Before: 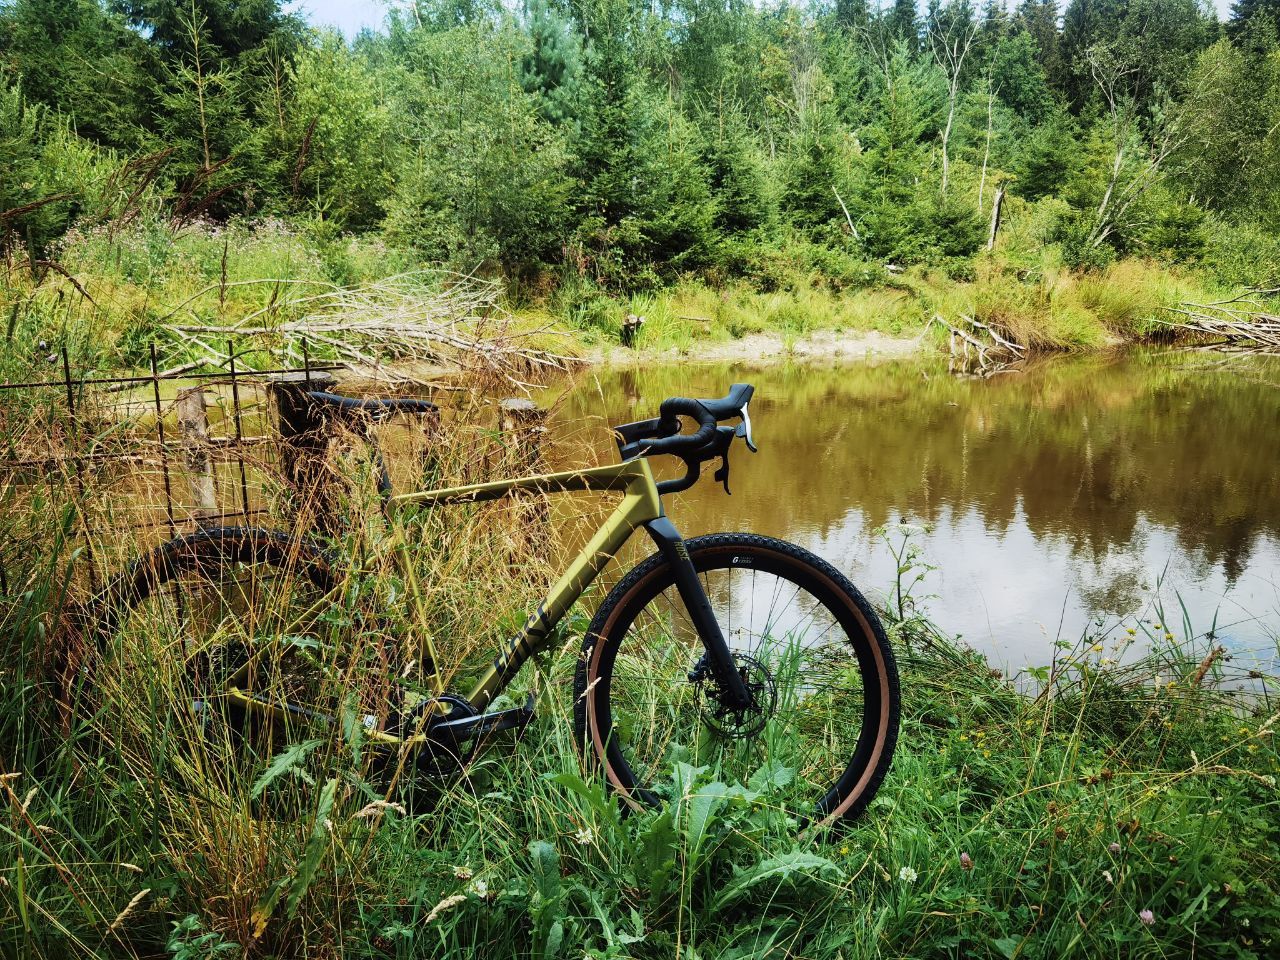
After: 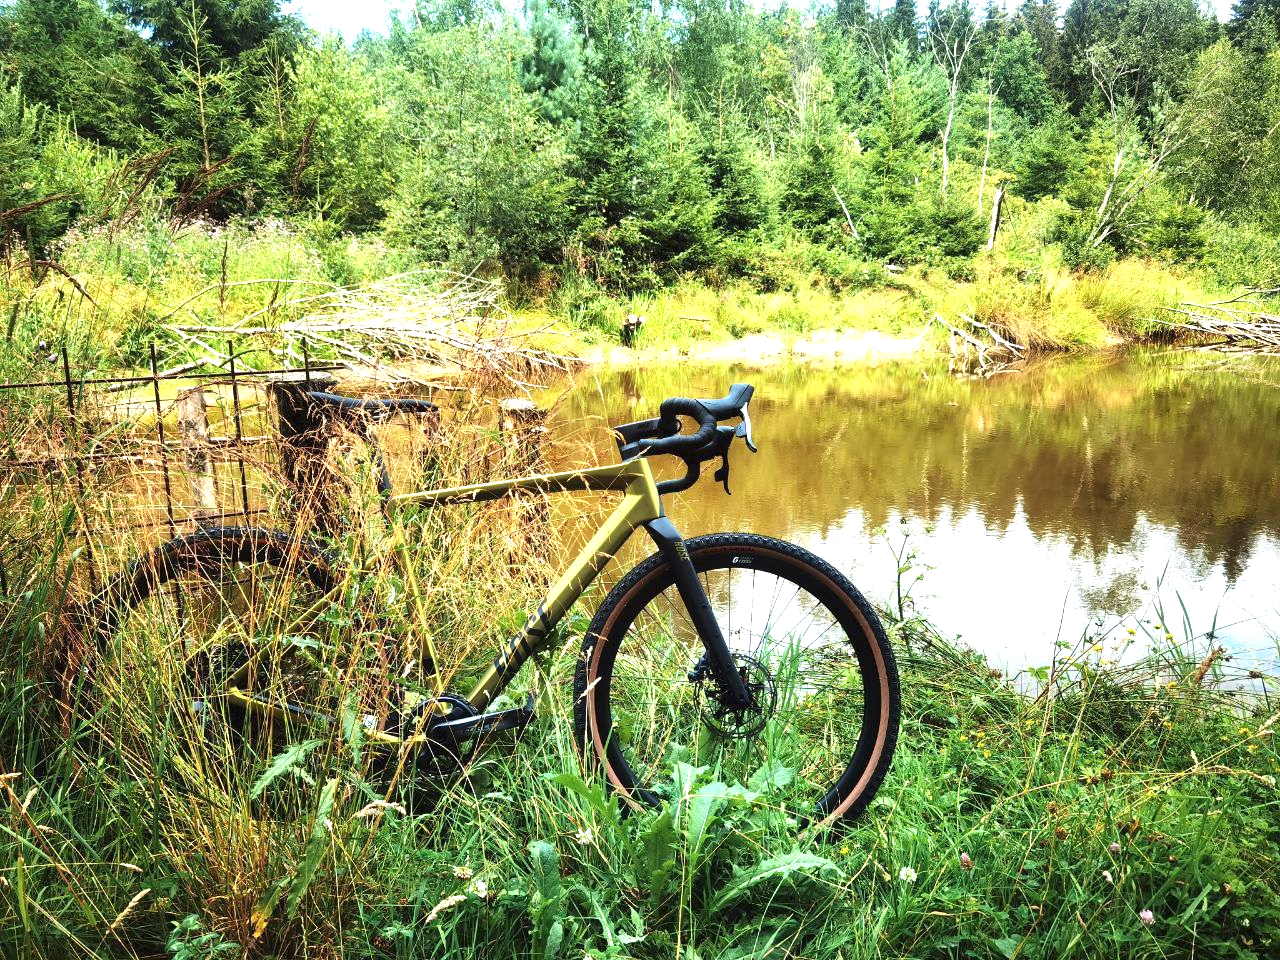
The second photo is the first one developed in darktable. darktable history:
exposure: black level correction 0, exposure 1.03 EV, compensate highlight preservation false
